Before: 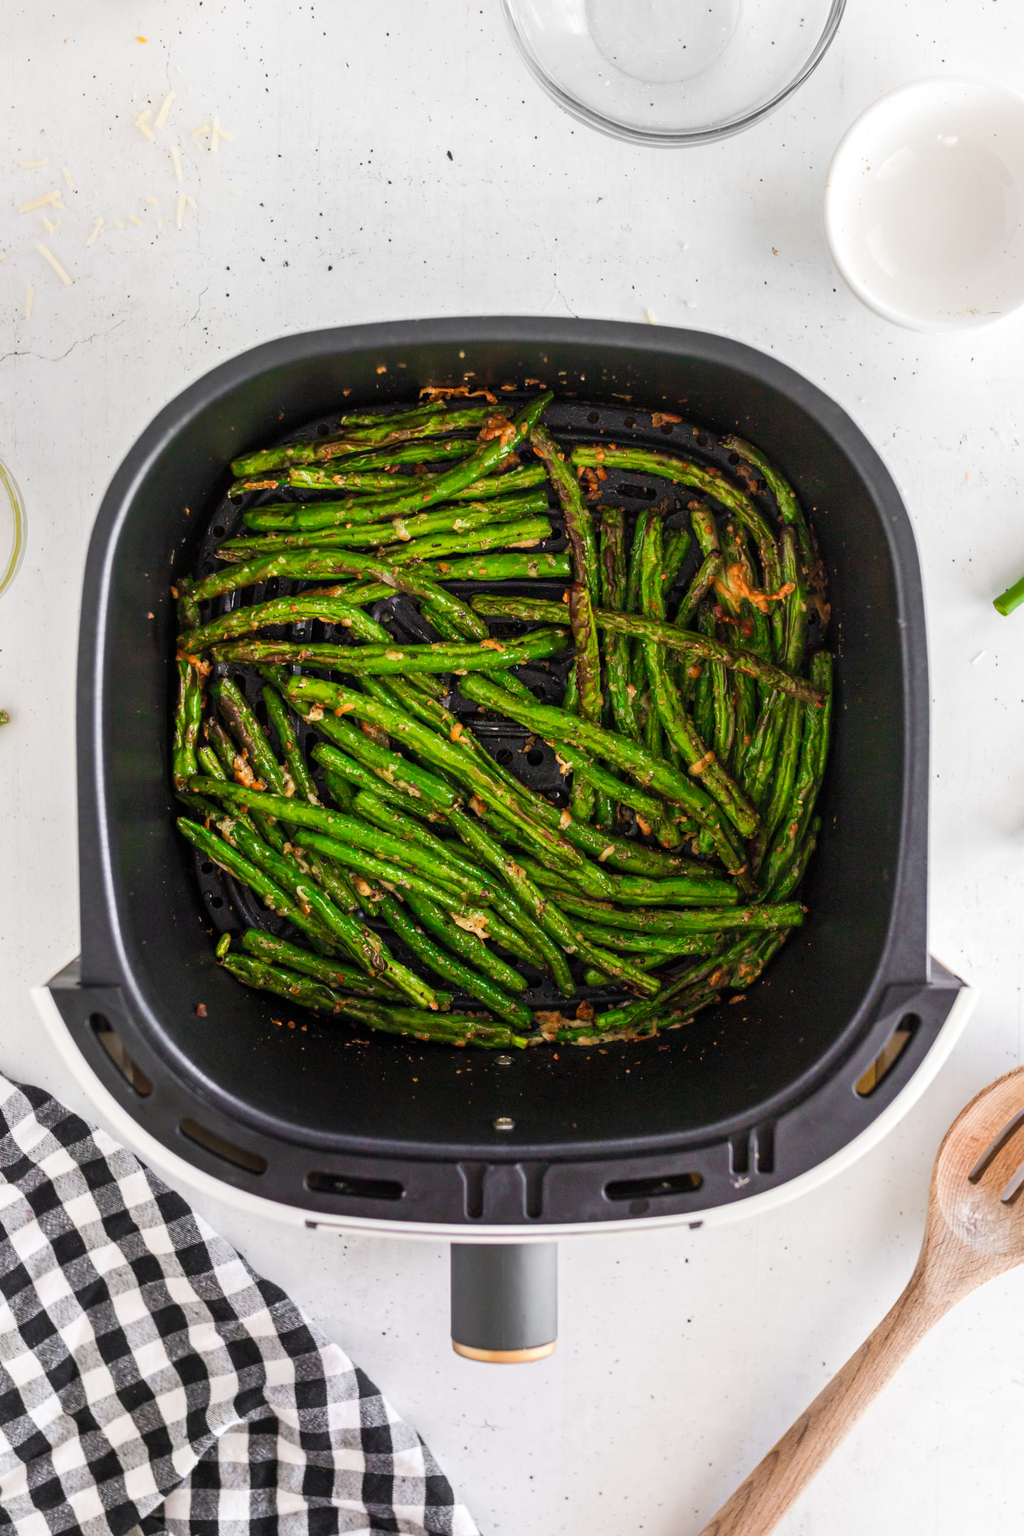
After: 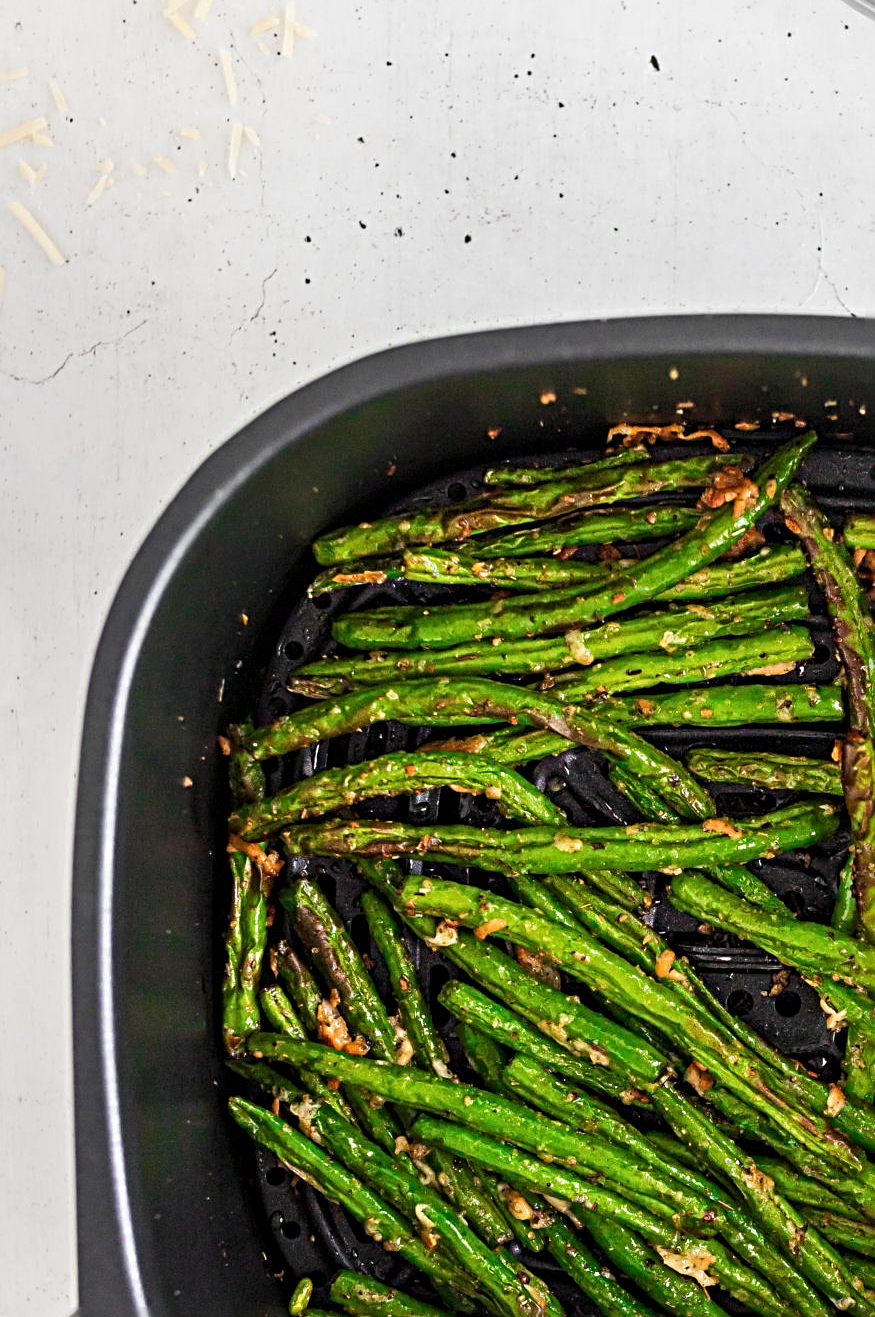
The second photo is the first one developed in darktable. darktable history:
contrast equalizer: octaves 7, y [[0.515 ×6], [0.507 ×6], [0.425 ×6], [0 ×6], [0 ×6]]
crop and rotate: left 3.047%, top 7.509%, right 42.236%, bottom 37.598%
color balance rgb: global vibrance 1%, saturation formula JzAzBz (2021)
sharpen: radius 4
